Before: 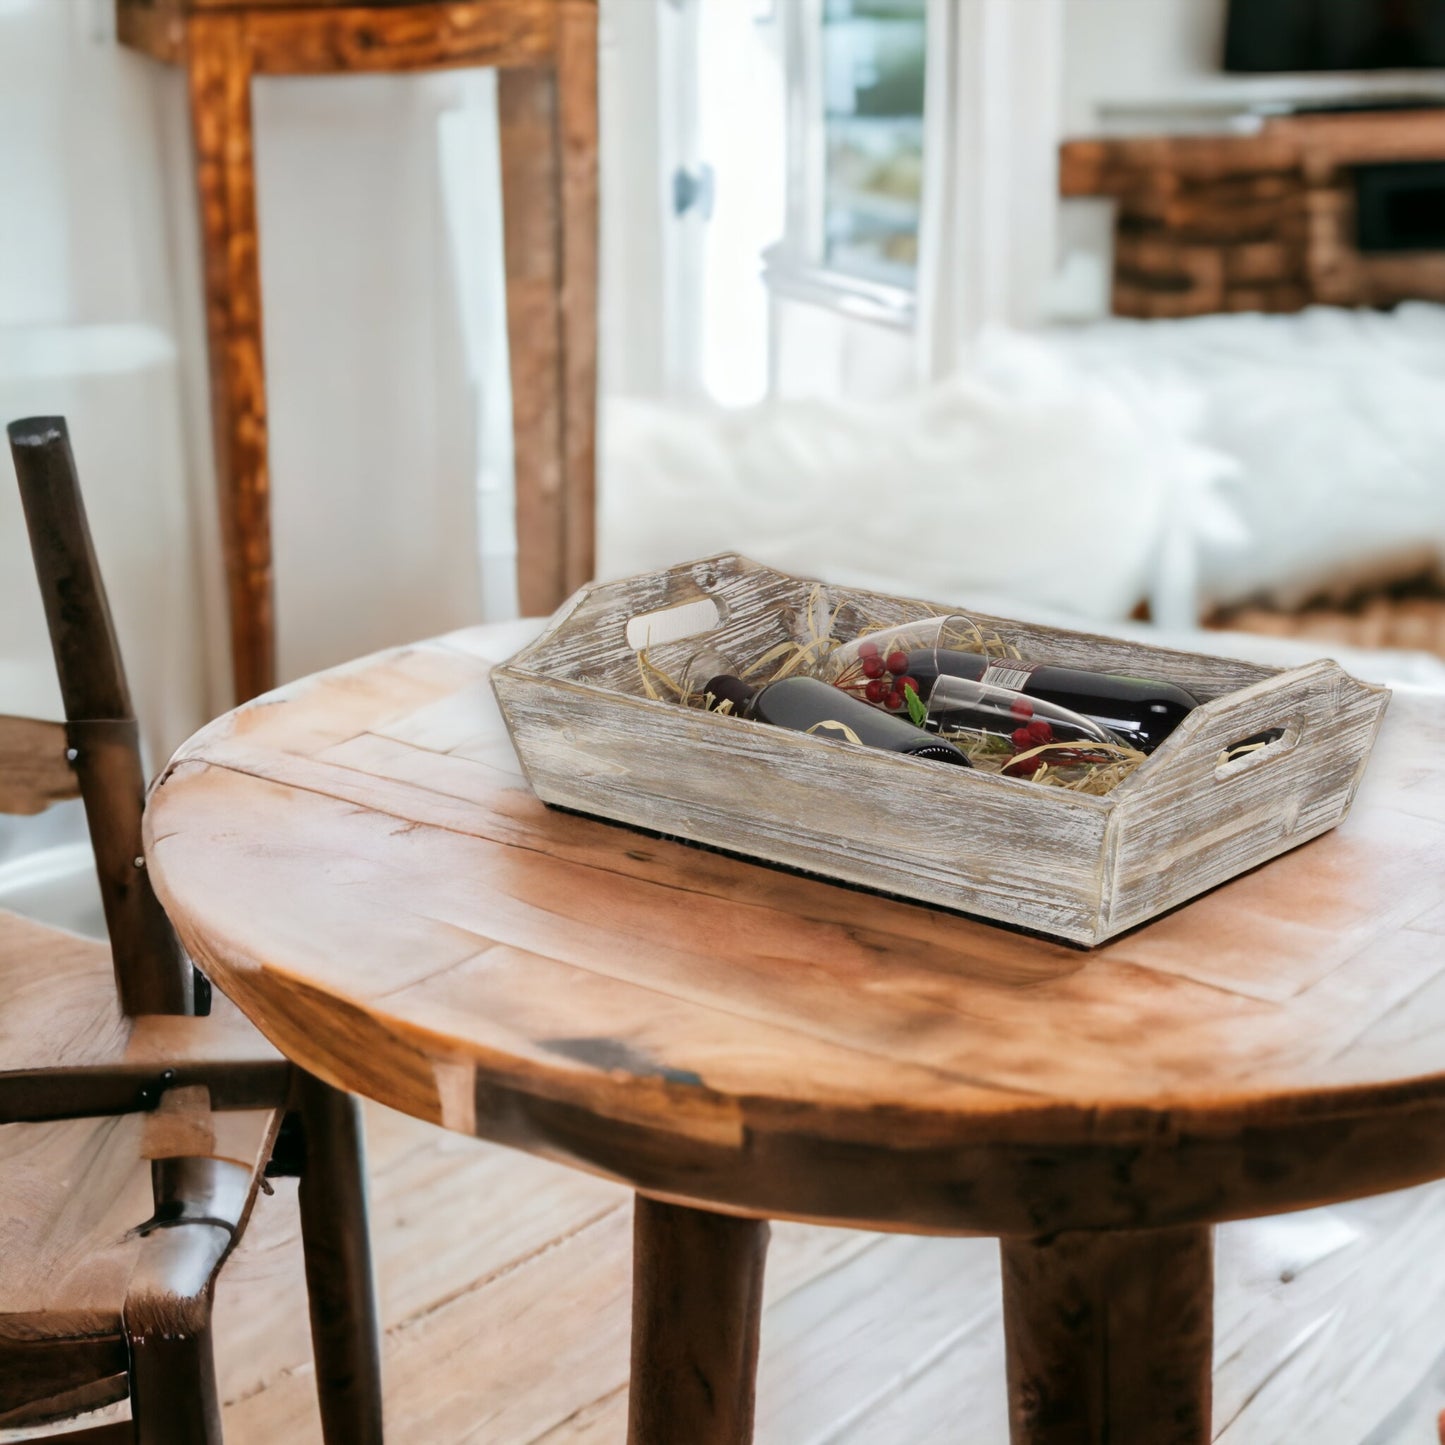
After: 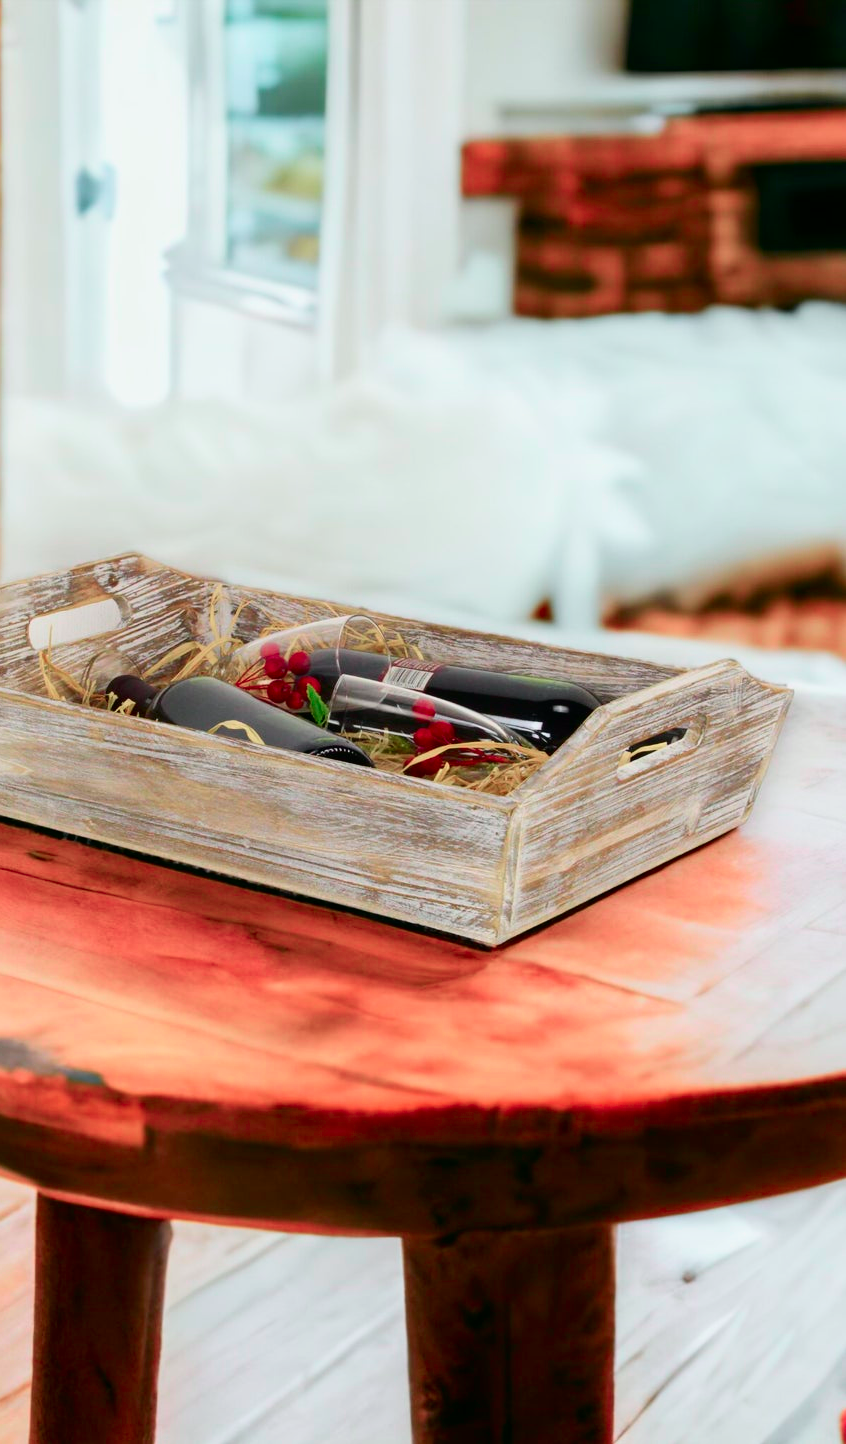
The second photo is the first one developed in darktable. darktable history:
crop: left 41.402%
tone curve: curves: ch0 [(0, 0) (0.058, 0.027) (0.214, 0.183) (0.304, 0.288) (0.522, 0.549) (0.658, 0.7) (0.741, 0.775) (0.844, 0.866) (0.986, 0.957)]; ch1 [(0, 0) (0.172, 0.123) (0.312, 0.296) (0.437, 0.429) (0.471, 0.469) (0.502, 0.5) (0.513, 0.515) (0.572, 0.603) (0.617, 0.653) (0.68, 0.724) (0.889, 0.924) (1, 1)]; ch2 [(0, 0) (0.411, 0.424) (0.489, 0.49) (0.502, 0.5) (0.517, 0.519) (0.549, 0.578) (0.604, 0.628) (0.693, 0.686) (1, 1)], color space Lab, independent channels, preserve colors none
color contrast: green-magenta contrast 1.73, blue-yellow contrast 1.15
